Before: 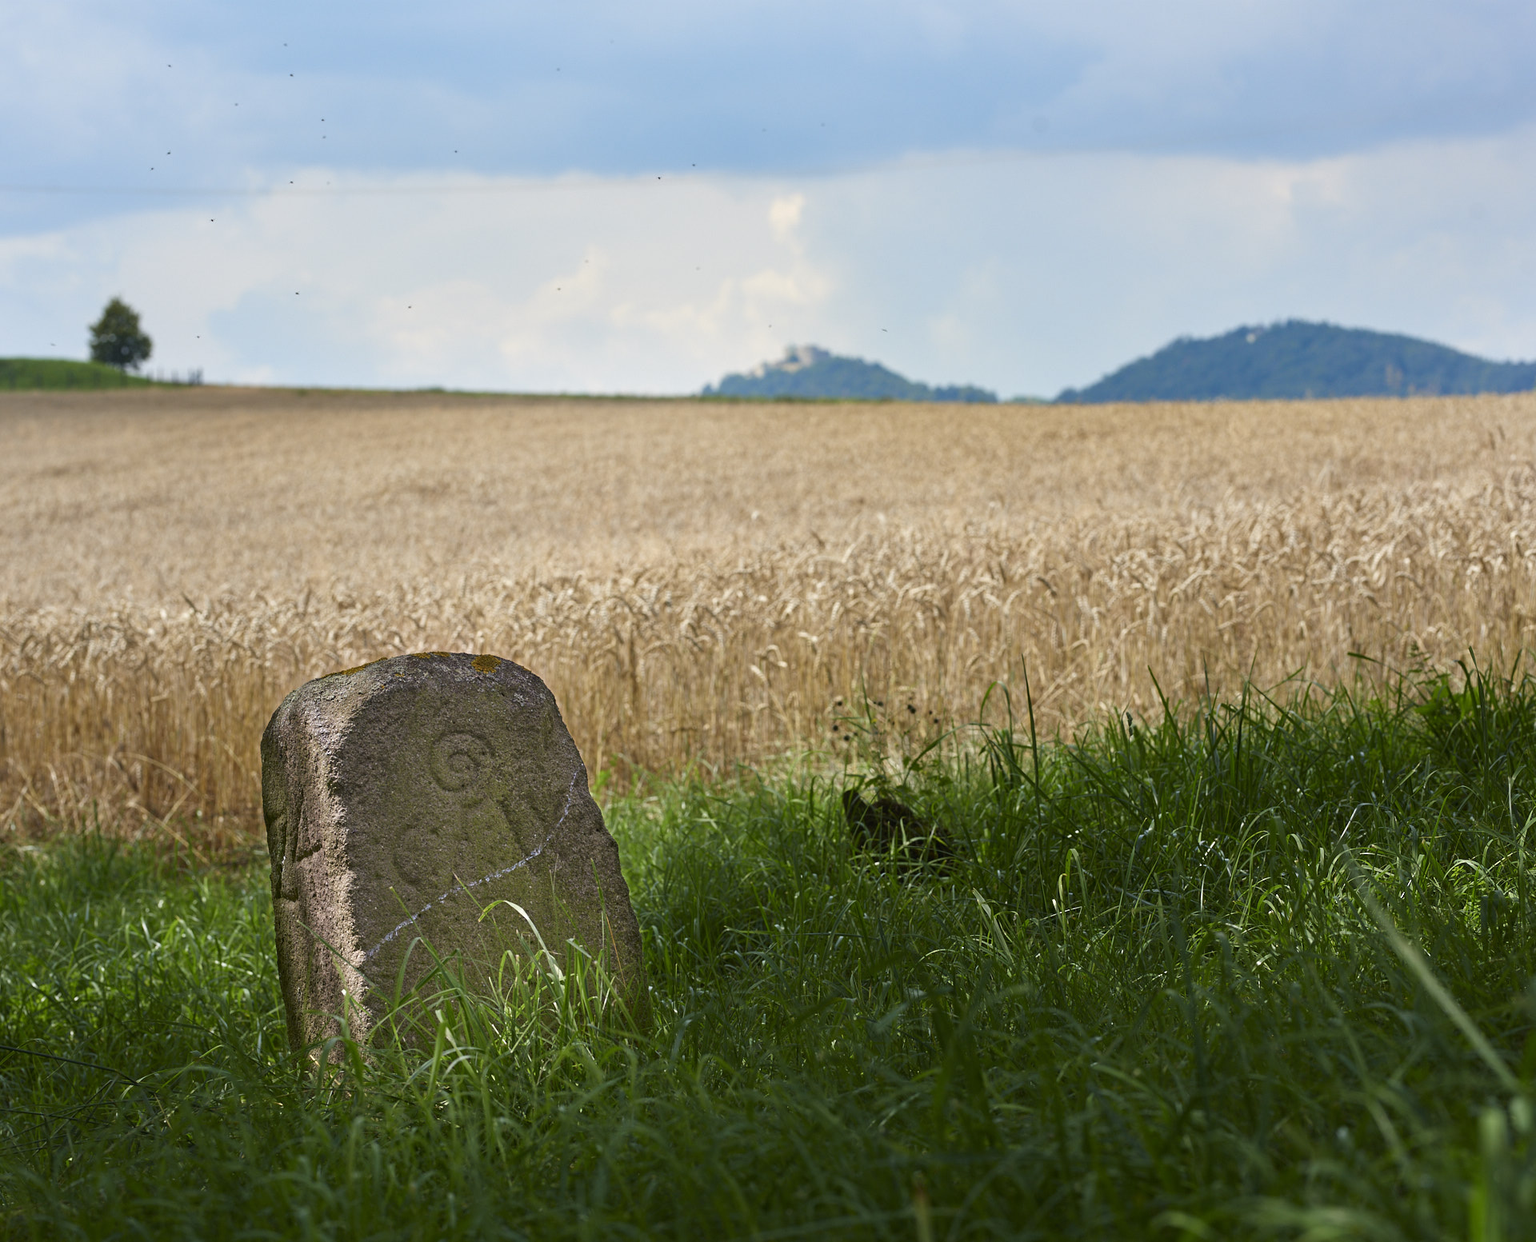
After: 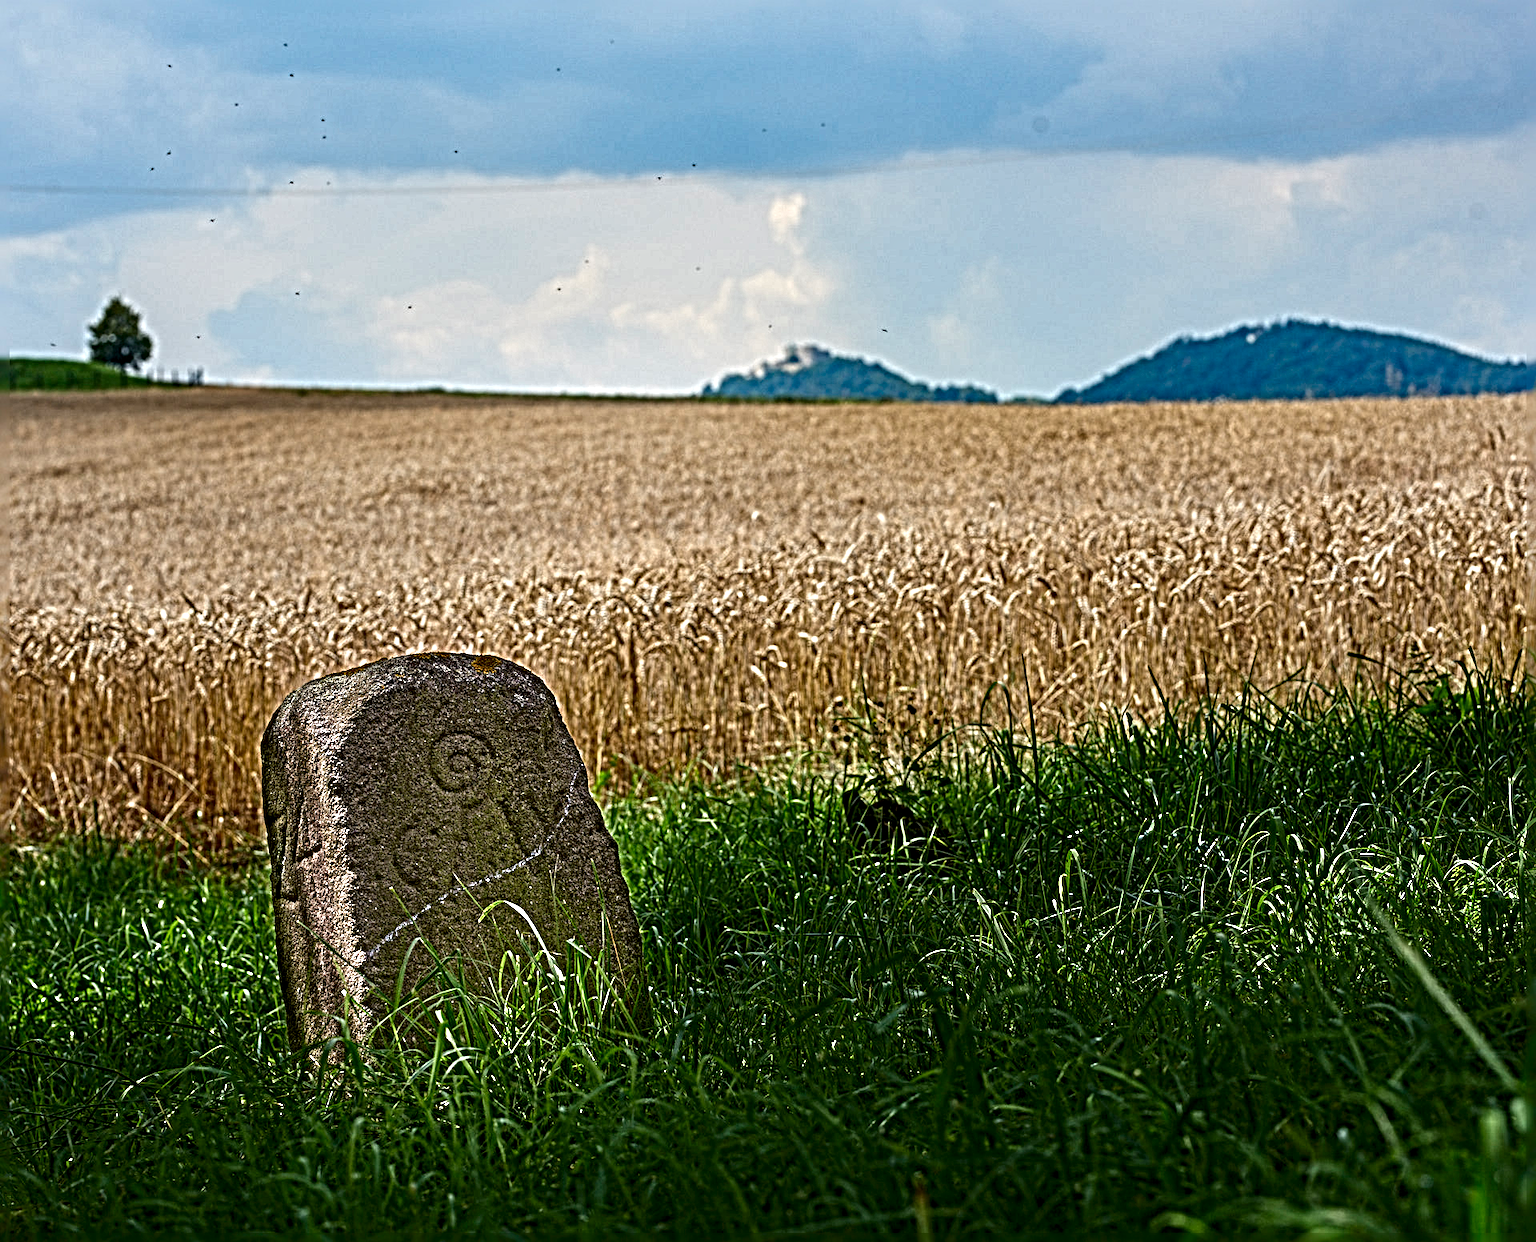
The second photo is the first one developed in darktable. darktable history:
local contrast: detail 130%
vibrance: on, module defaults
sharpen: radius 6.3, amount 1.8, threshold 0
contrast brightness saturation: contrast 0.07, brightness -0.14, saturation 0.11
